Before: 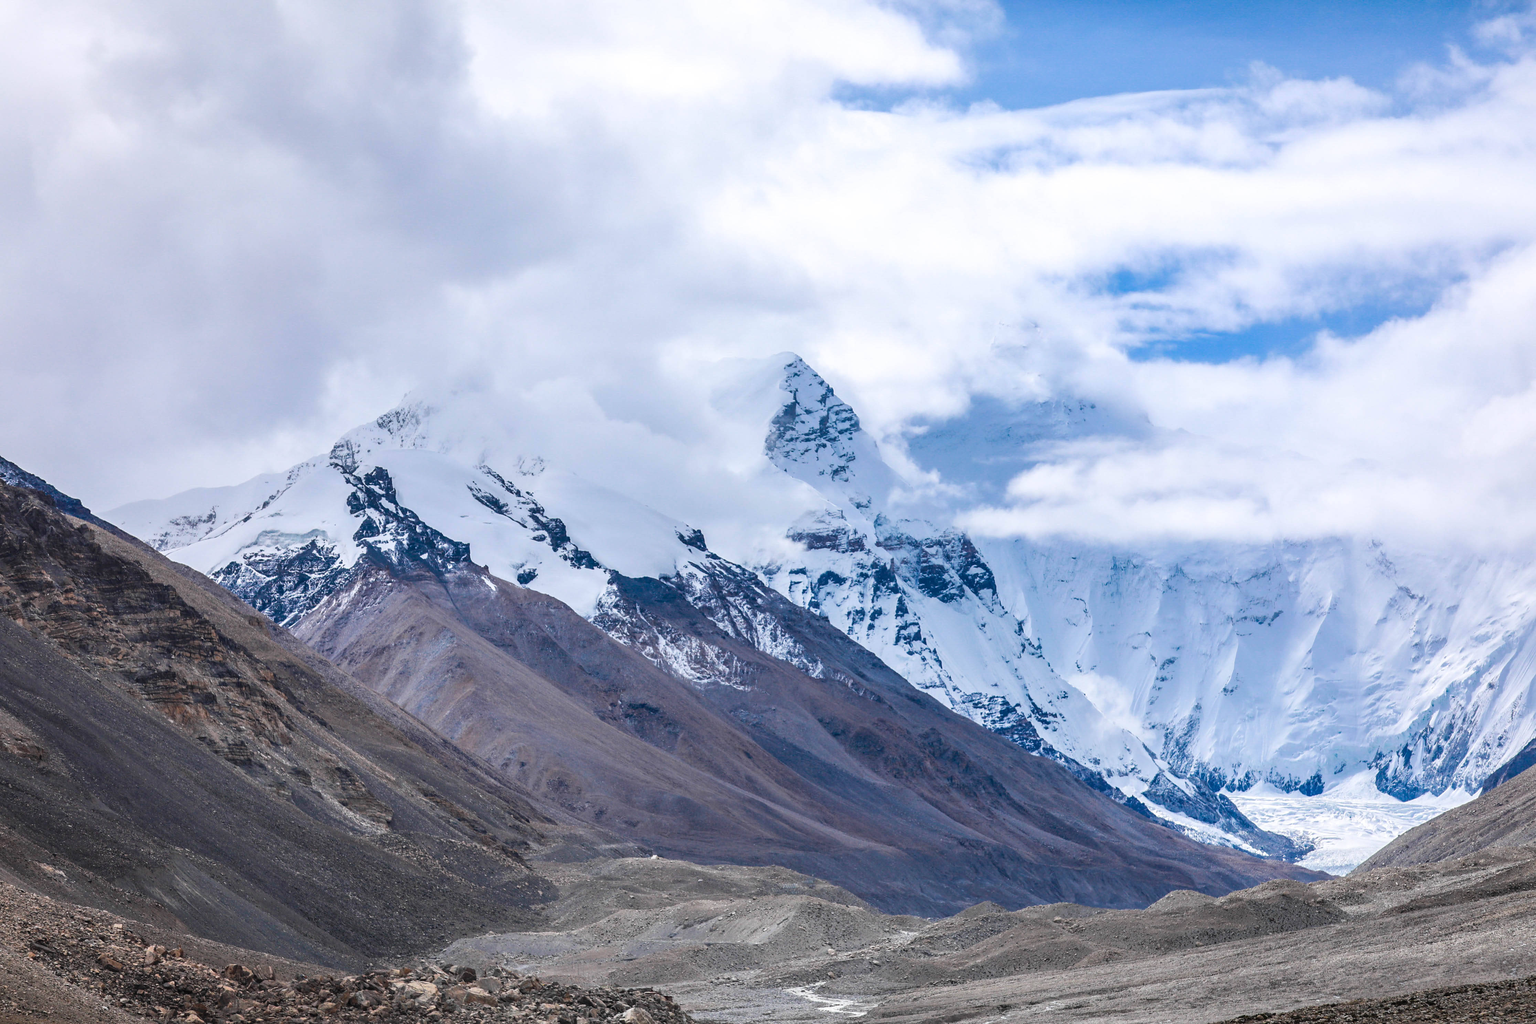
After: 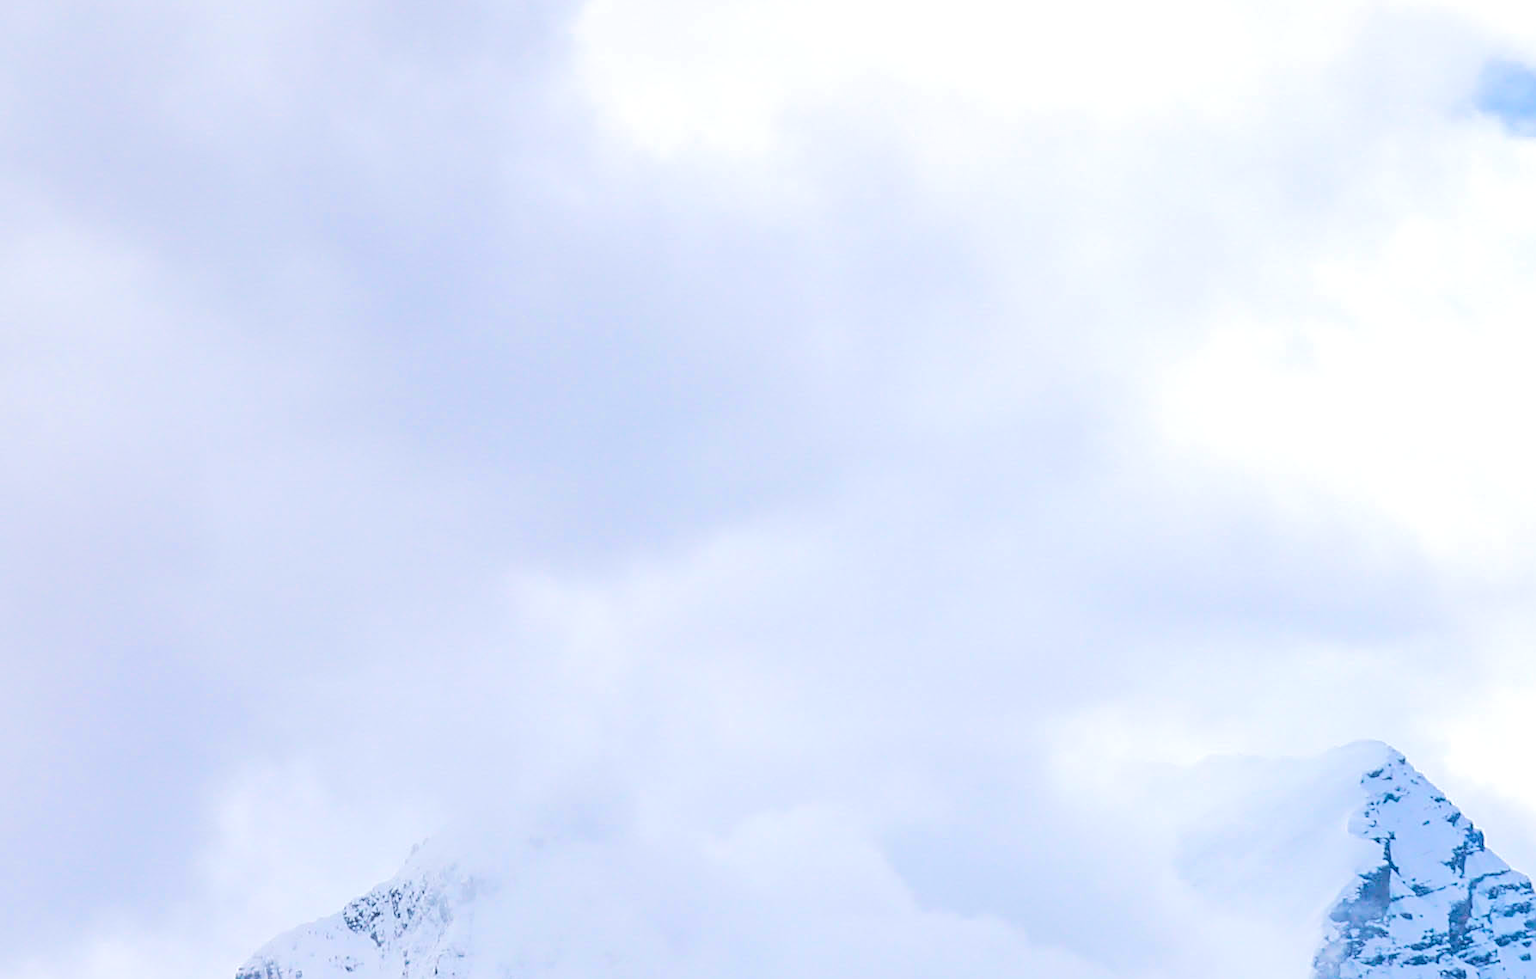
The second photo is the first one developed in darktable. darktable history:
sharpen: on, module defaults
tone equalizer: -7 EV 0.165 EV, -6 EV 0.577 EV, -5 EV 1.16 EV, -4 EV 1.34 EV, -3 EV 1.16 EV, -2 EV 0.6 EV, -1 EV 0.155 EV, edges refinement/feathering 500, mask exposure compensation -1.57 EV, preserve details no
crop: left 15.592%, top 5.425%, right 44.356%, bottom 56.259%
